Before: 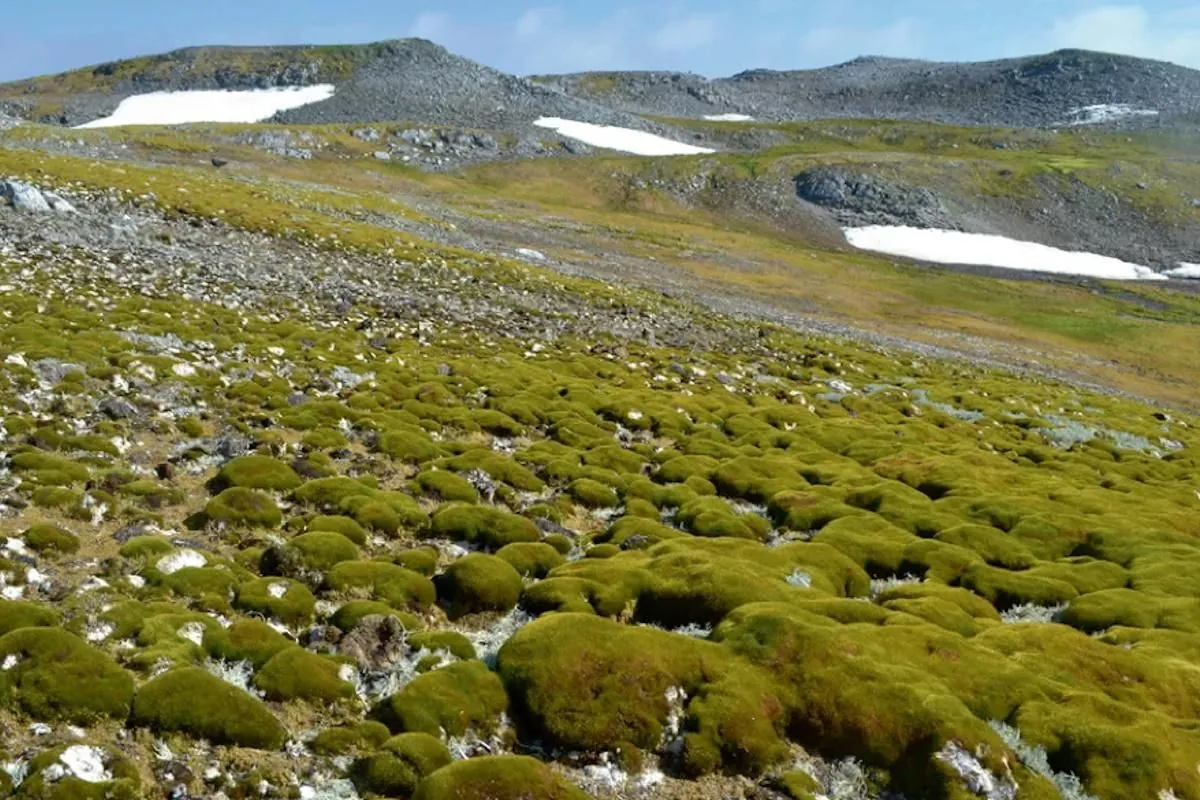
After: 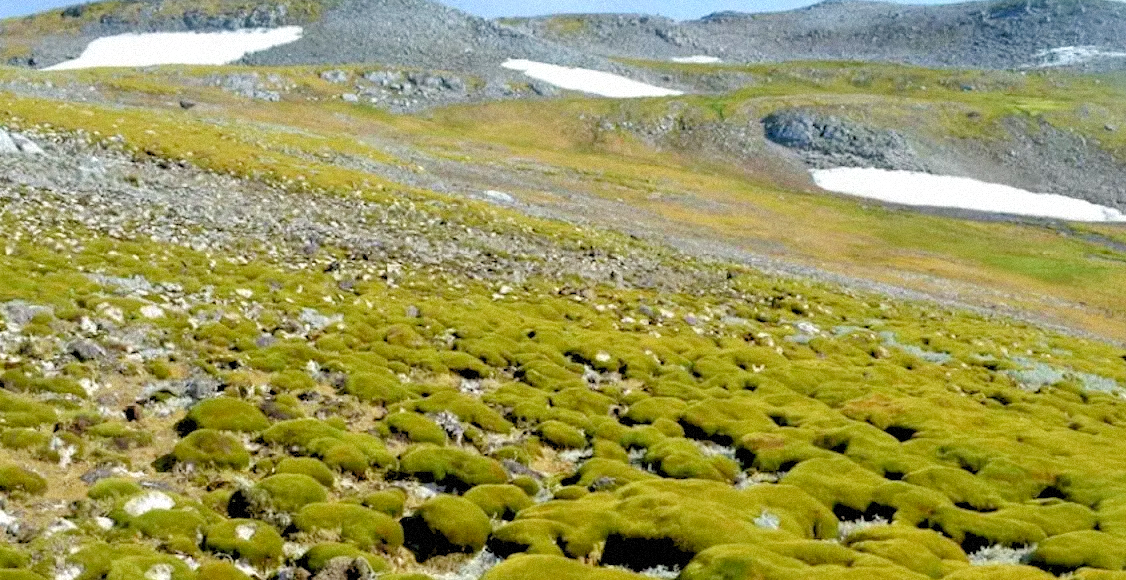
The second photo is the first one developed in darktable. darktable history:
levels: levels [0.093, 0.434, 0.988]
crop: left 2.737%, top 7.287%, right 3.421%, bottom 20.179%
grain: mid-tones bias 0%
